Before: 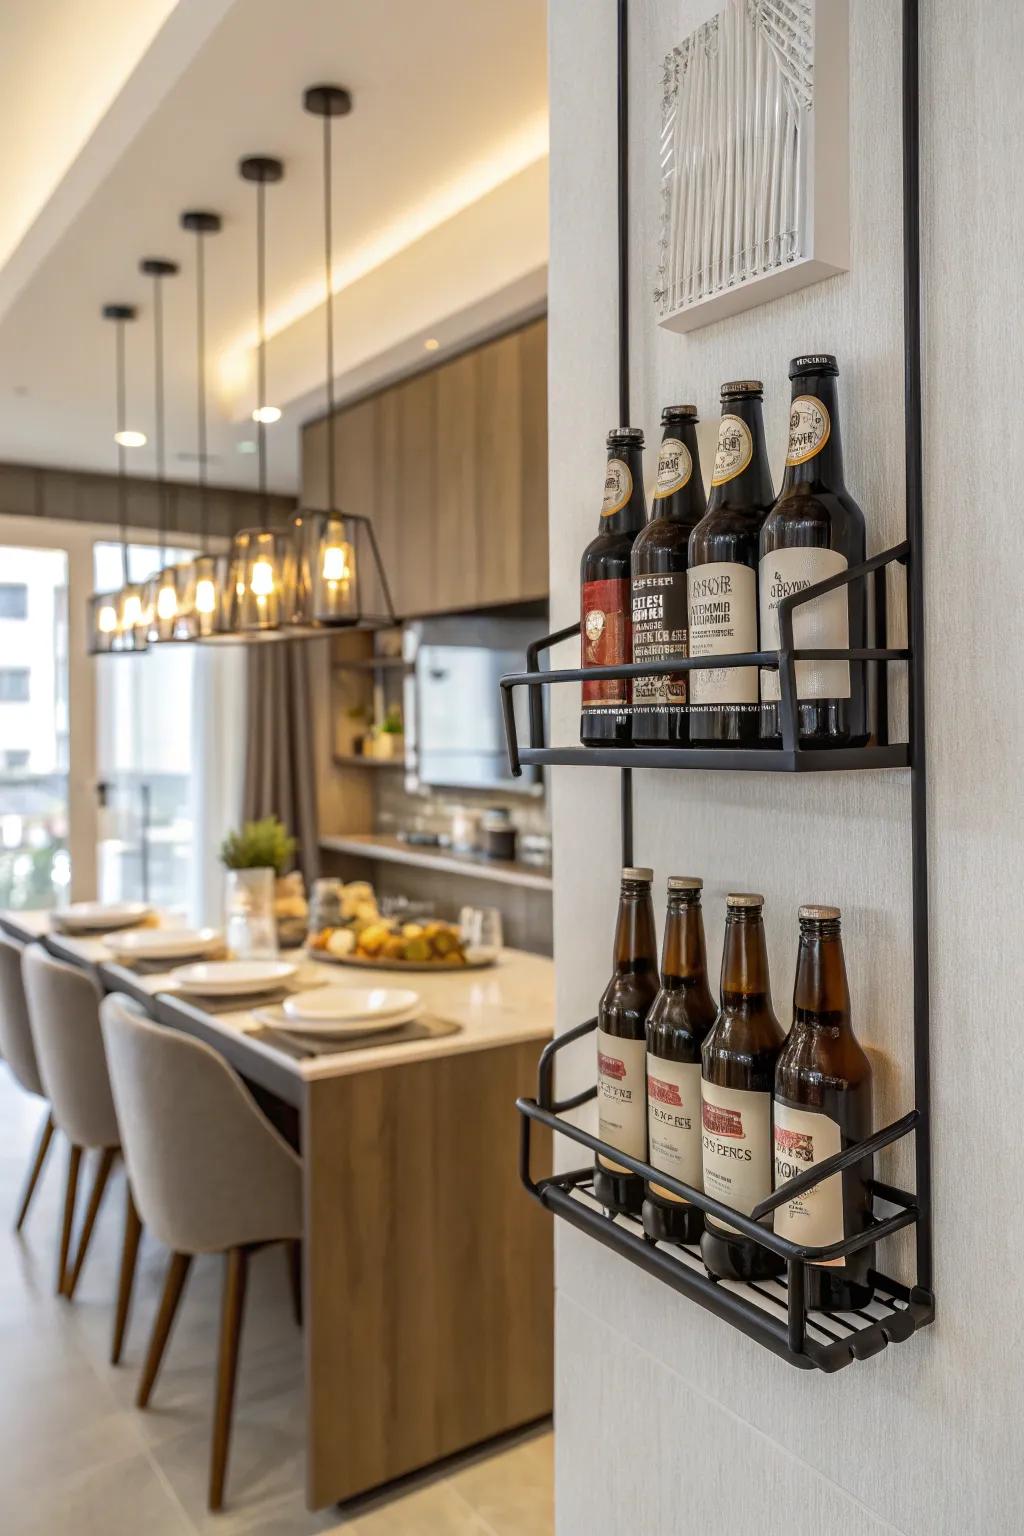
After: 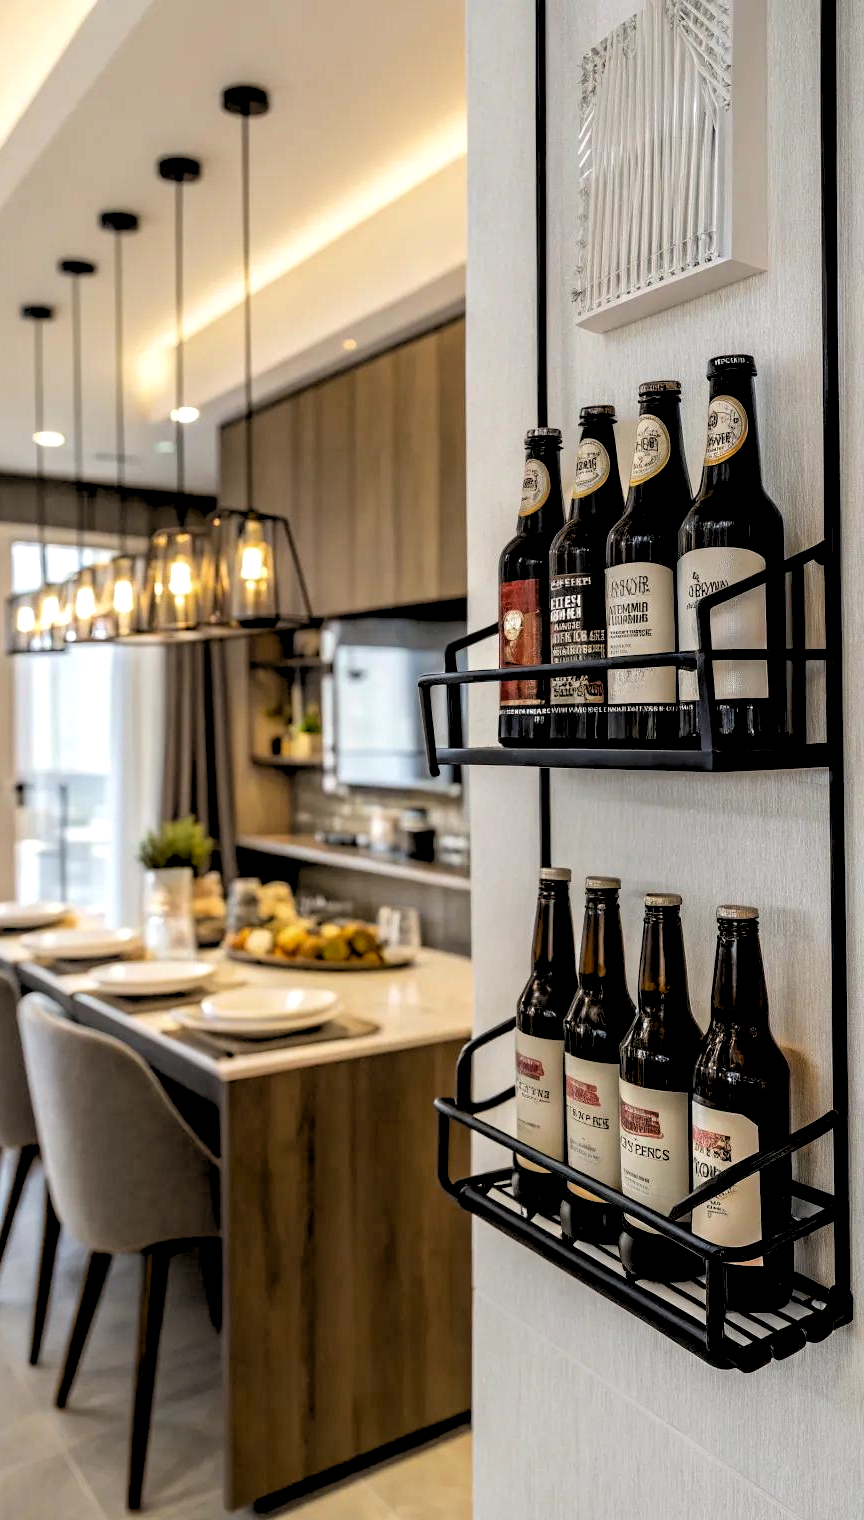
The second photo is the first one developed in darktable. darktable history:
crop: left 8.026%, right 7.374%
rgb levels: levels [[0.034, 0.472, 0.904], [0, 0.5, 1], [0, 0.5, 1]]
exposure: black level correction 0.01, exposure 0.014 EV, compensate highlight preservation false
